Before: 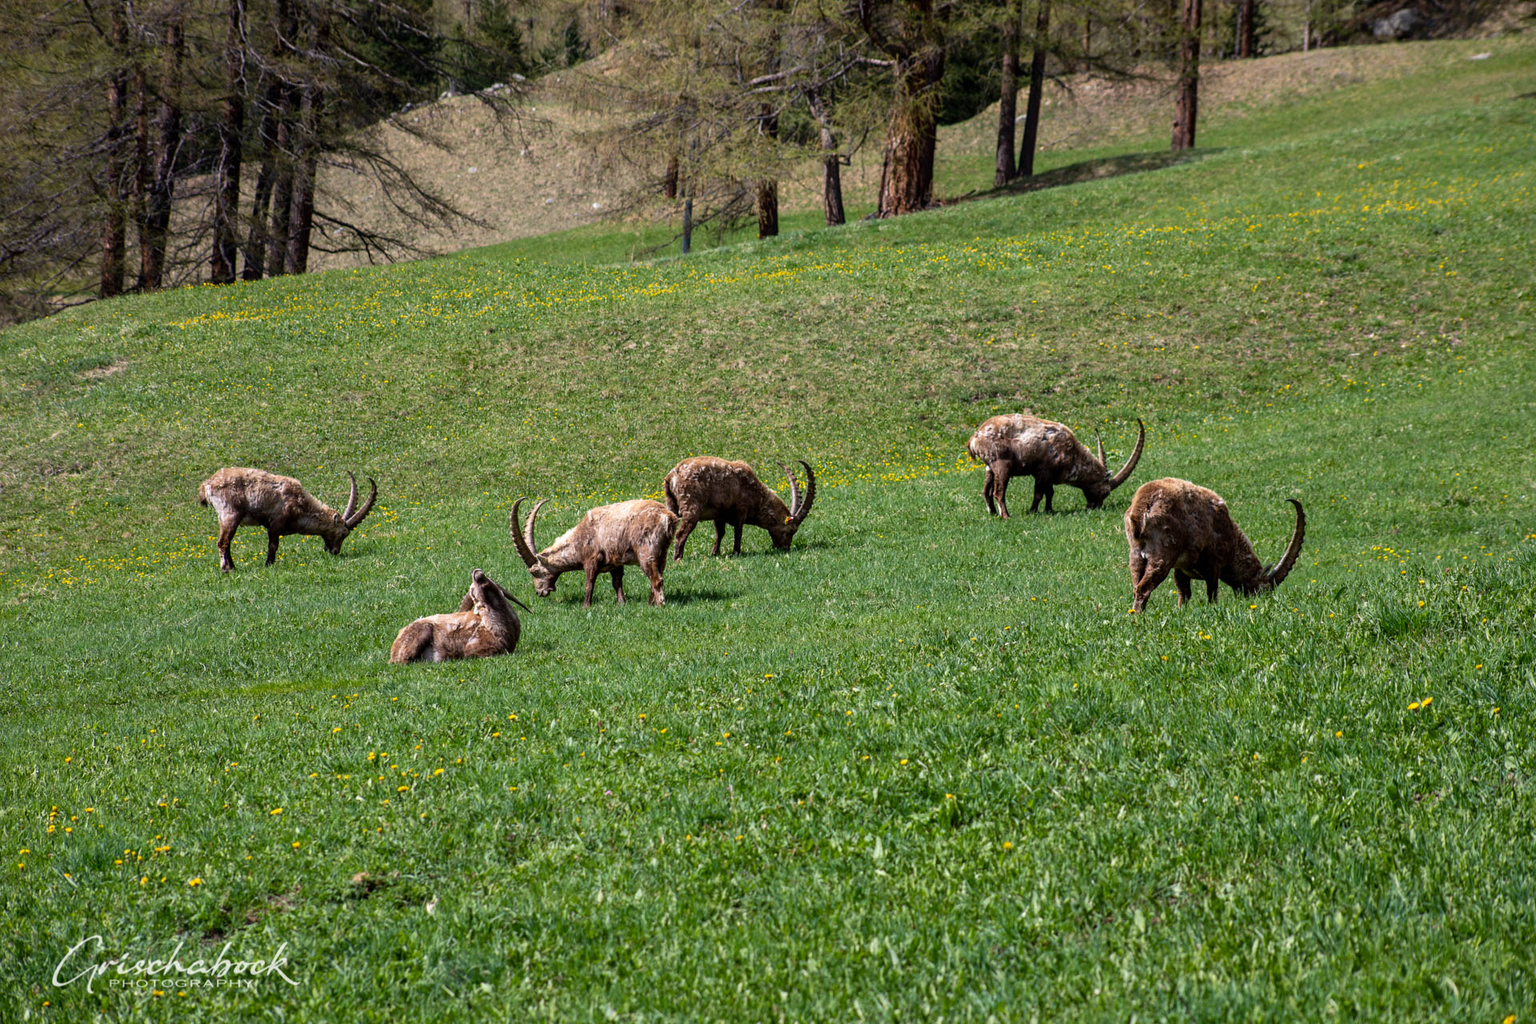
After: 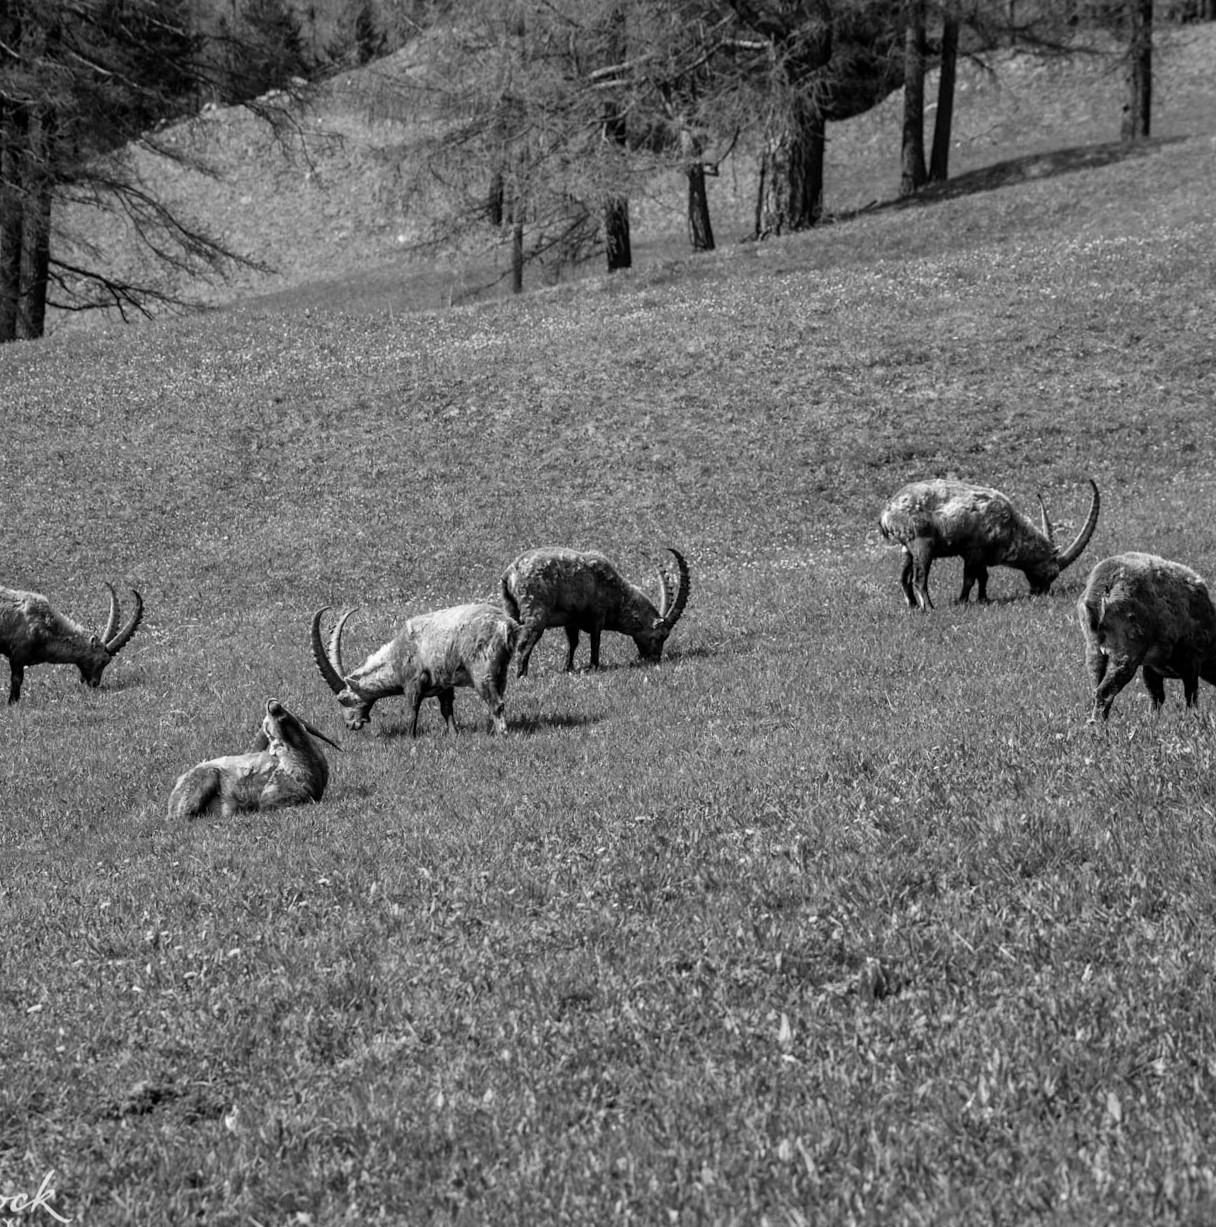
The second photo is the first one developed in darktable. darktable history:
crop: left 15.419%, right 17.914%
monochrome: size 3.1
rotate and perspective: rotation -2.12°, lens shift (vertical) 0.009, lens shift (horizontal) -0.008, automatic cropping original format, crop left 0.036, crop right 0.964, crop top 0.05, crop bottom 0.959
exposure: exposure -0.05 EV
